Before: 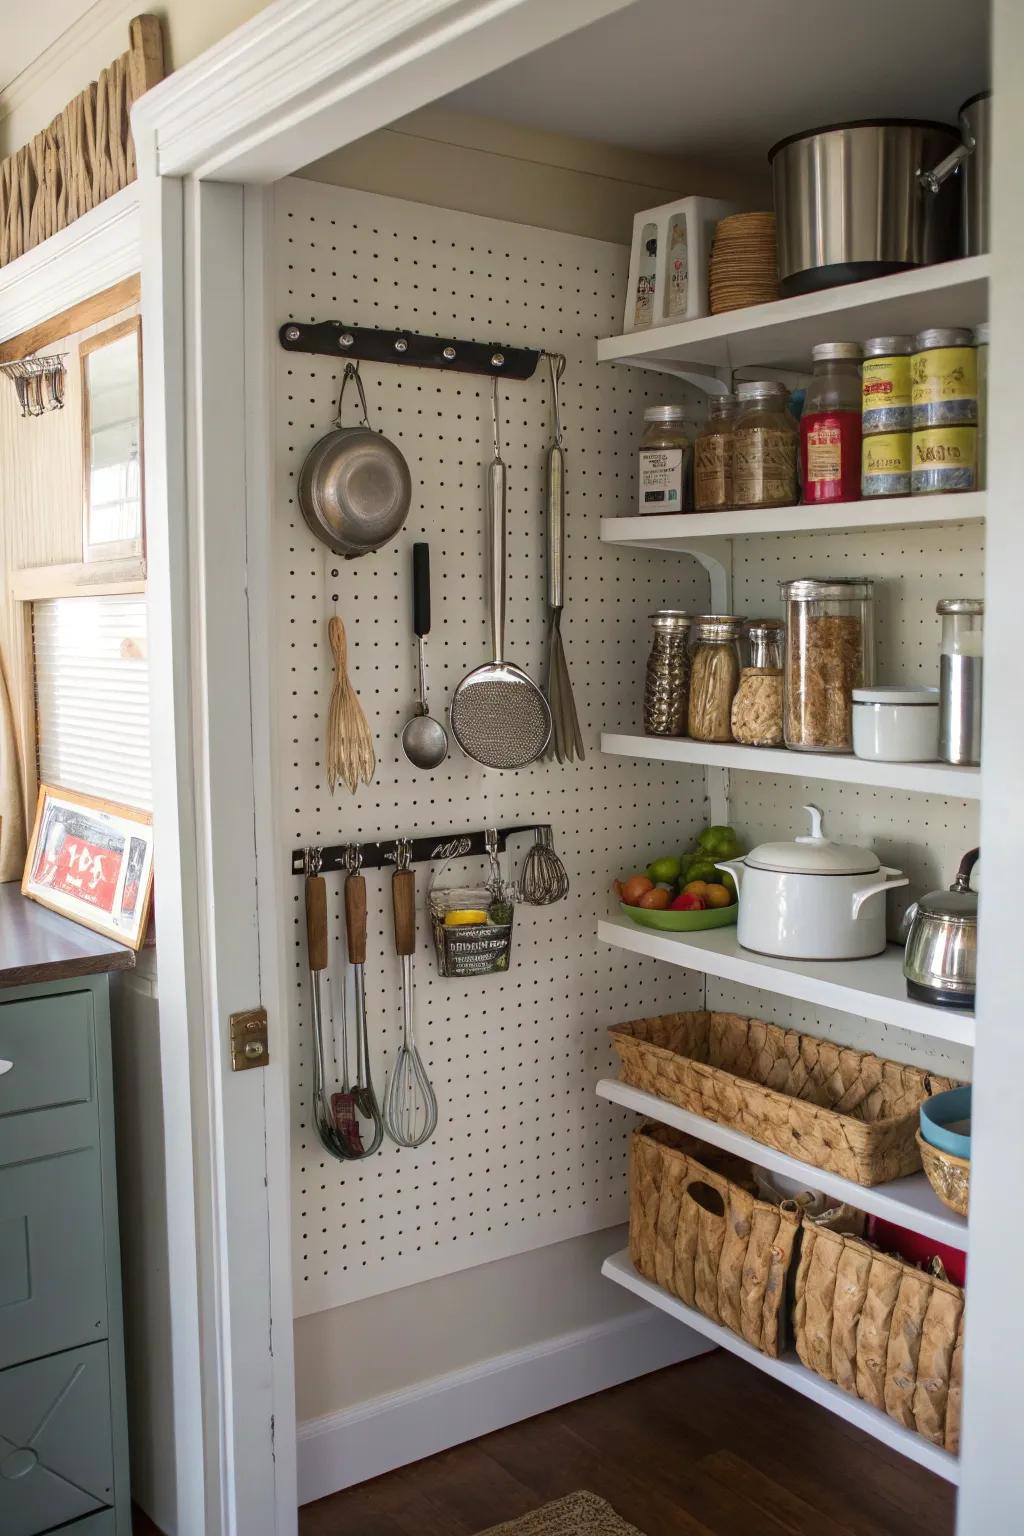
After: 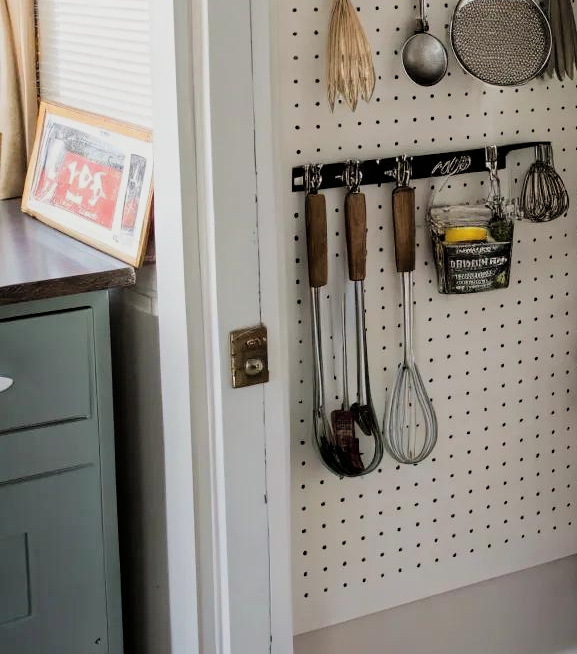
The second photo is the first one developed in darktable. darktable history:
crop: top 44.483%, right 43.593%, bottom 12.892%
filmic rgb: black relative exposure -5 EV, white relative exposure 3.5 EV, hardness 3.19, contrast 1.2, highlights saturation mix -50%
